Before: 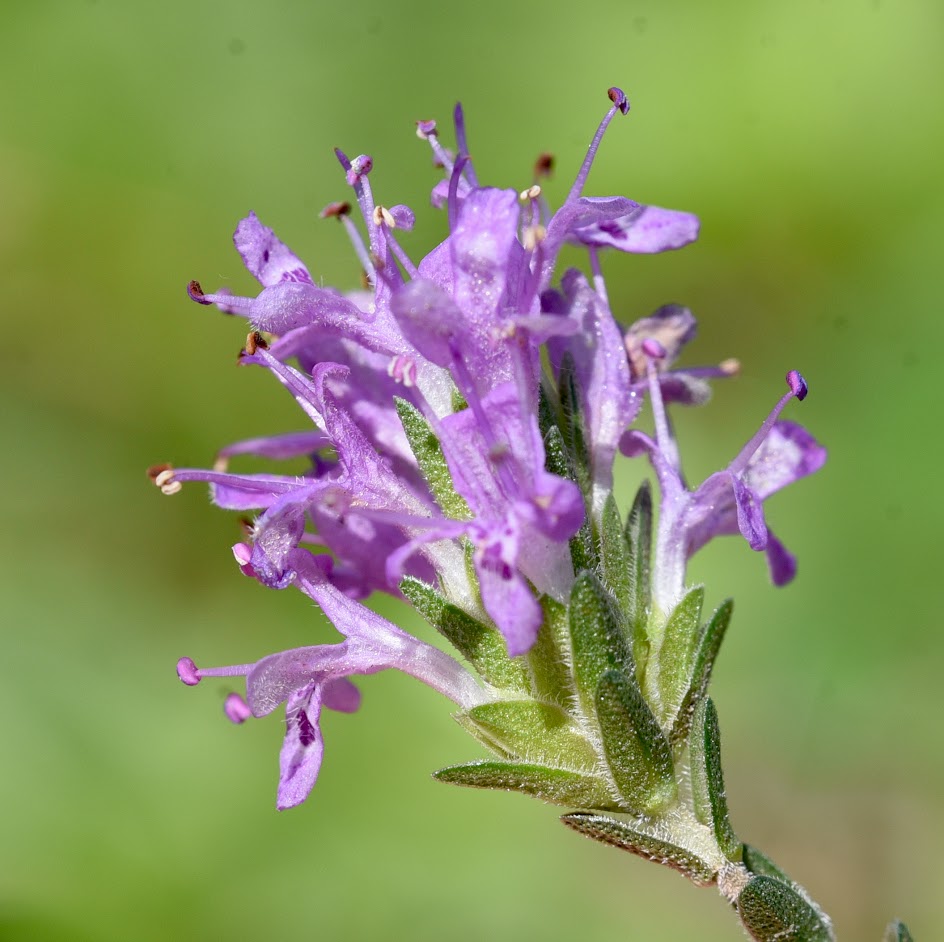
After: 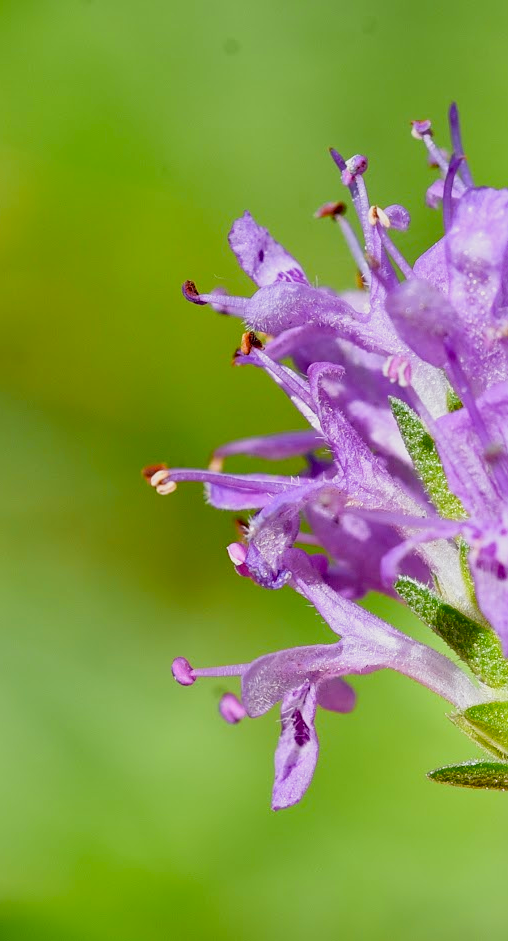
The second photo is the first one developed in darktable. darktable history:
sharpen: amount 0.2
crop: left 0.587%, right 45.588%, bottom 0.086%
color zones: curves: ch0 [(0.224, 0.526) (0.75, 0.5)]; ch1 [(0.055, 0.526) (0.224, 0.761) (0.377, 0.526) (0.75, 0.5)]
bloom: size 13.65%, threshold 98.39%, strength 4.82%
sigmoid: contrast 1.22, skew 0.65
contrast brightness saturation: contrast 0.04, saturation 0.16
